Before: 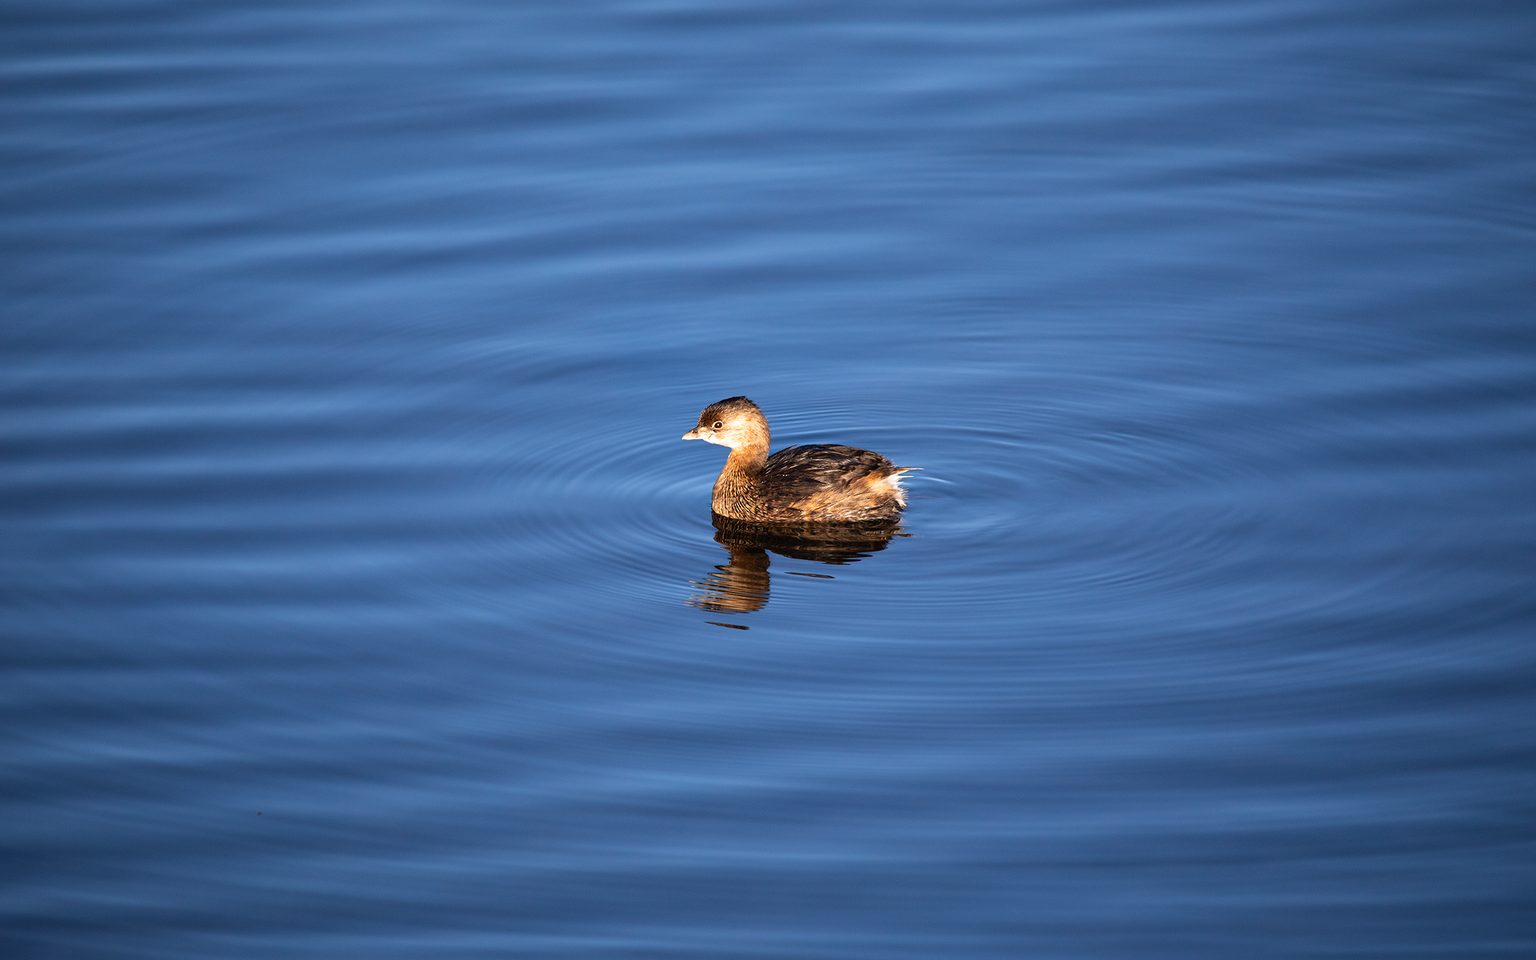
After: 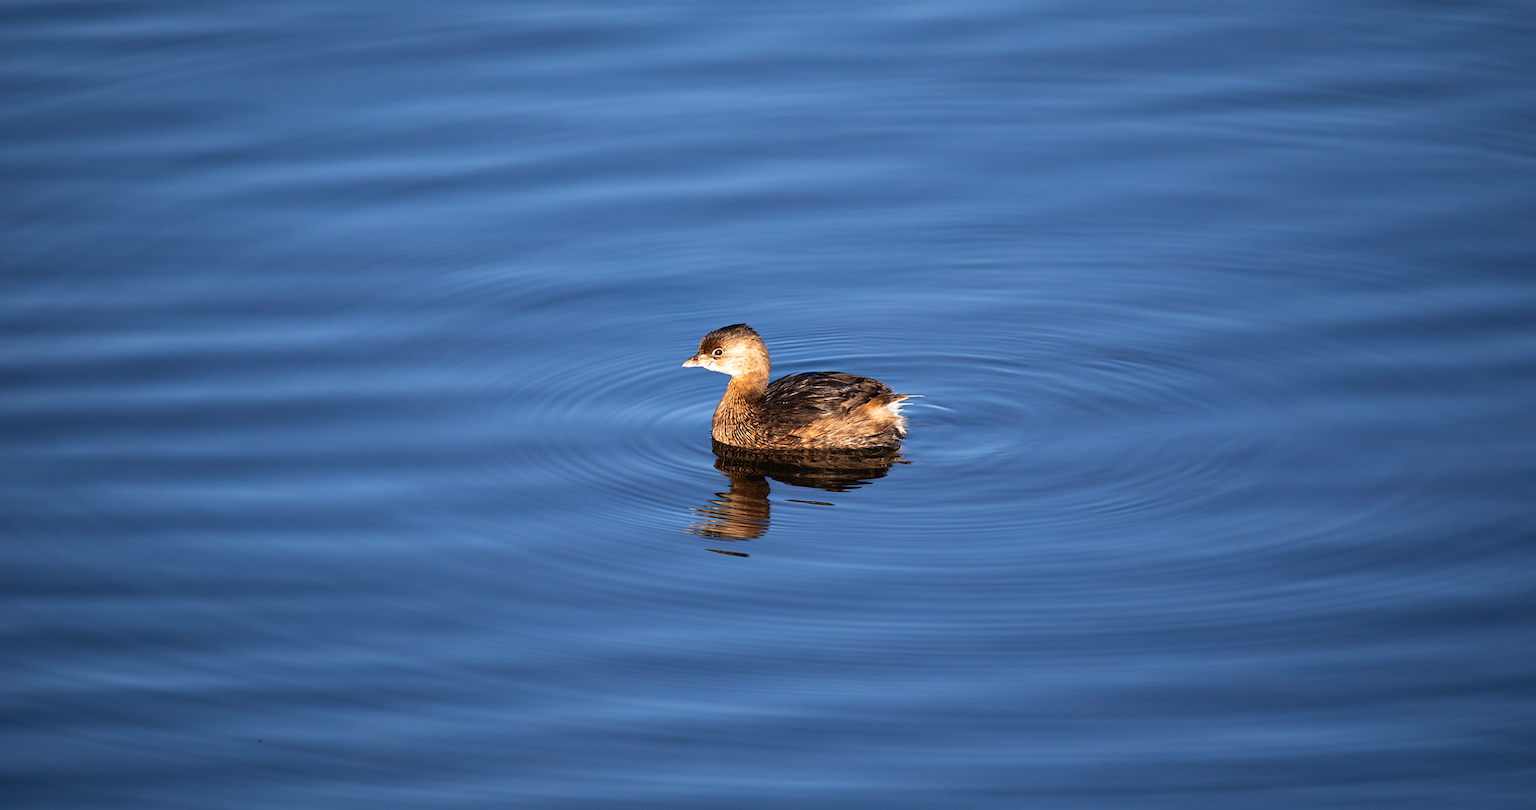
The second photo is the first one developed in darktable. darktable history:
crop: top 7.612%, bottom 7.901%
base curve: preserve colors none
